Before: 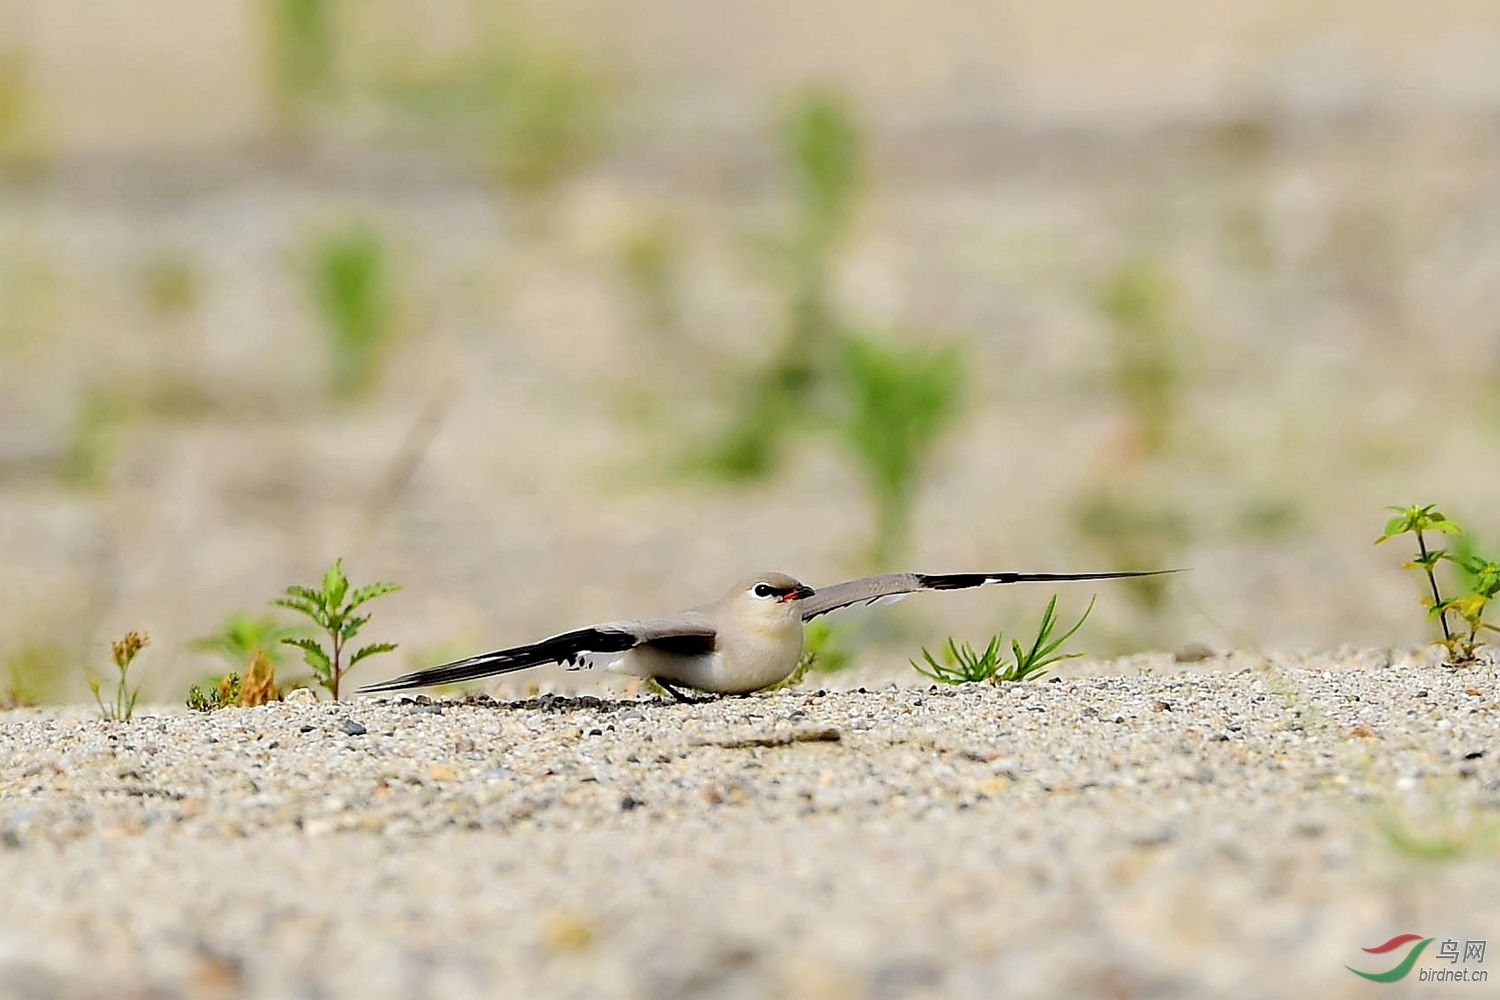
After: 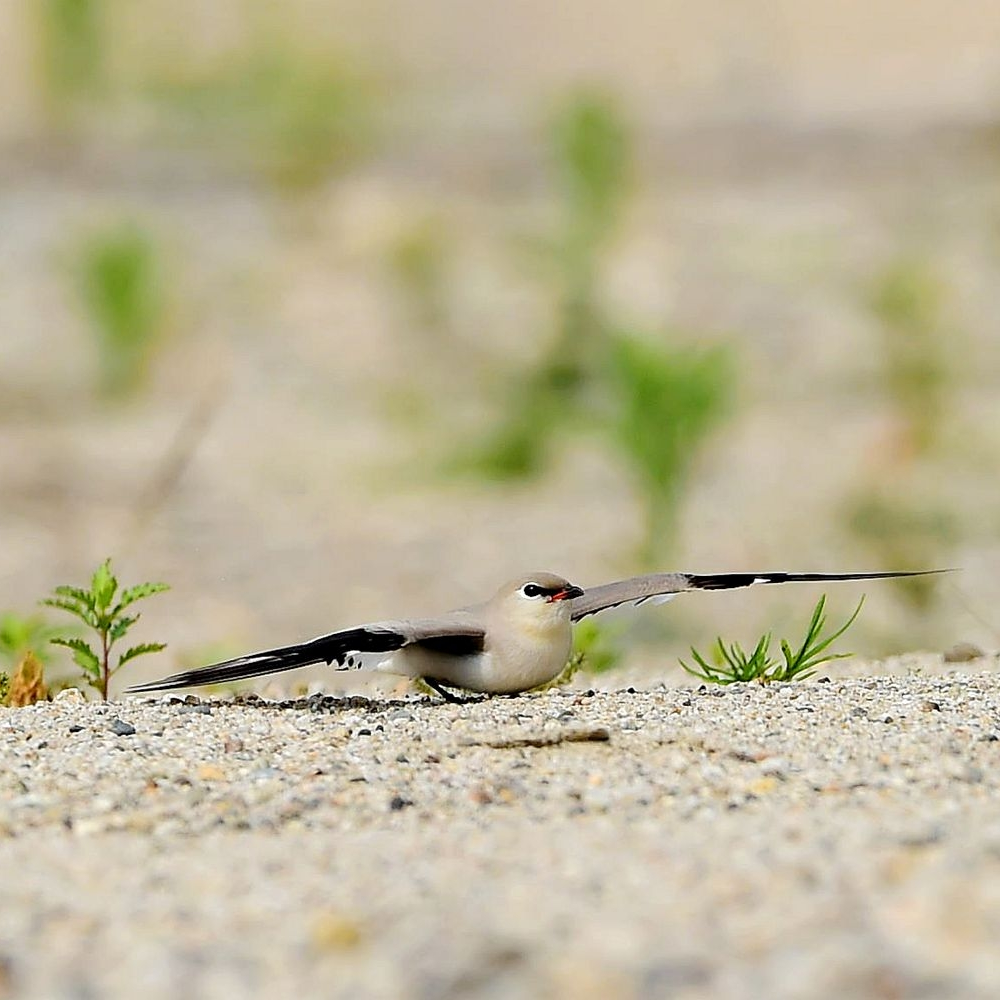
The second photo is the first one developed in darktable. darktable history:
crop: left 15.414%, right 17.9%
